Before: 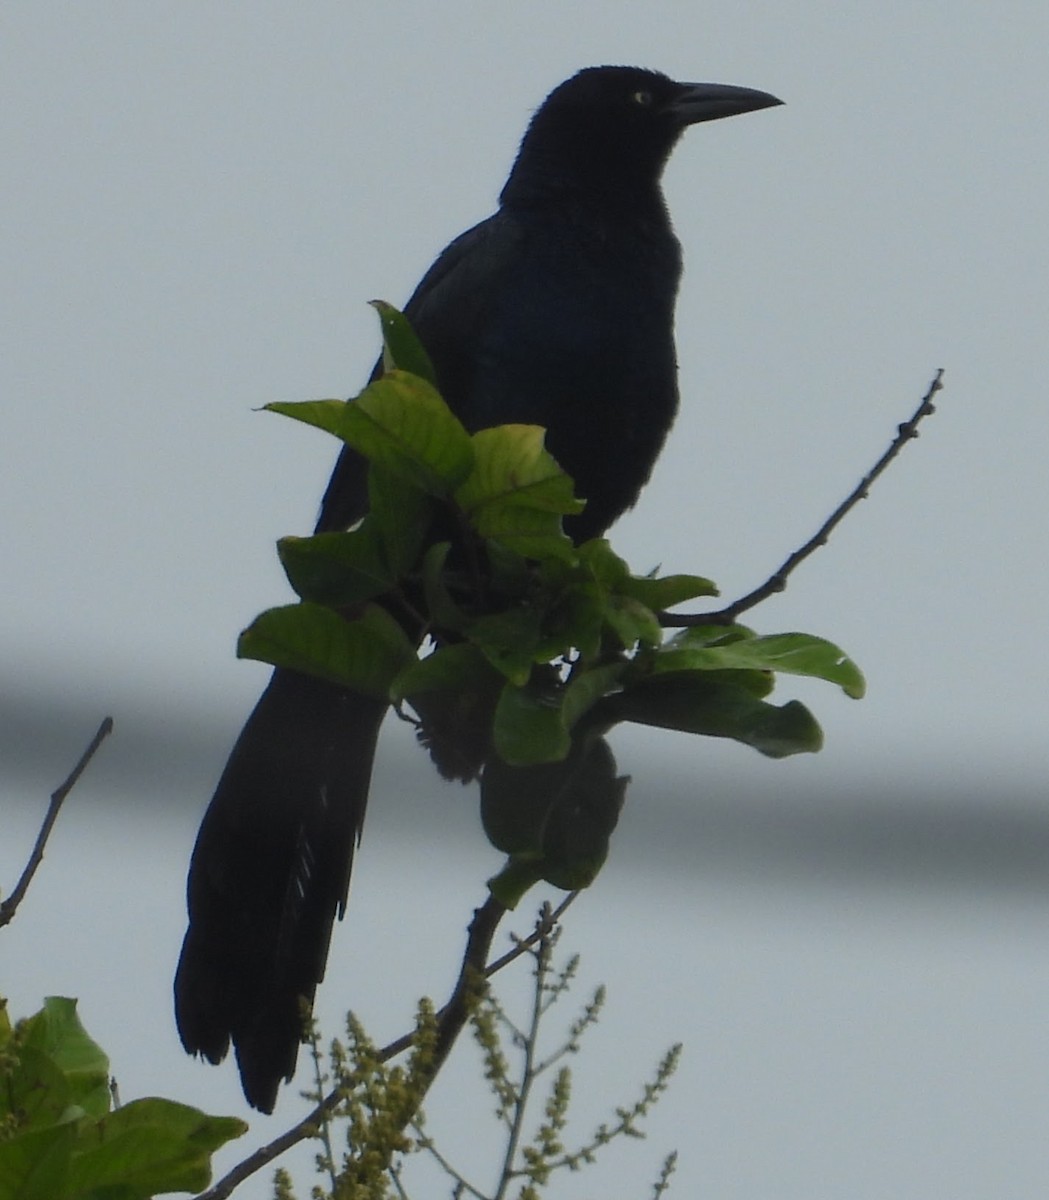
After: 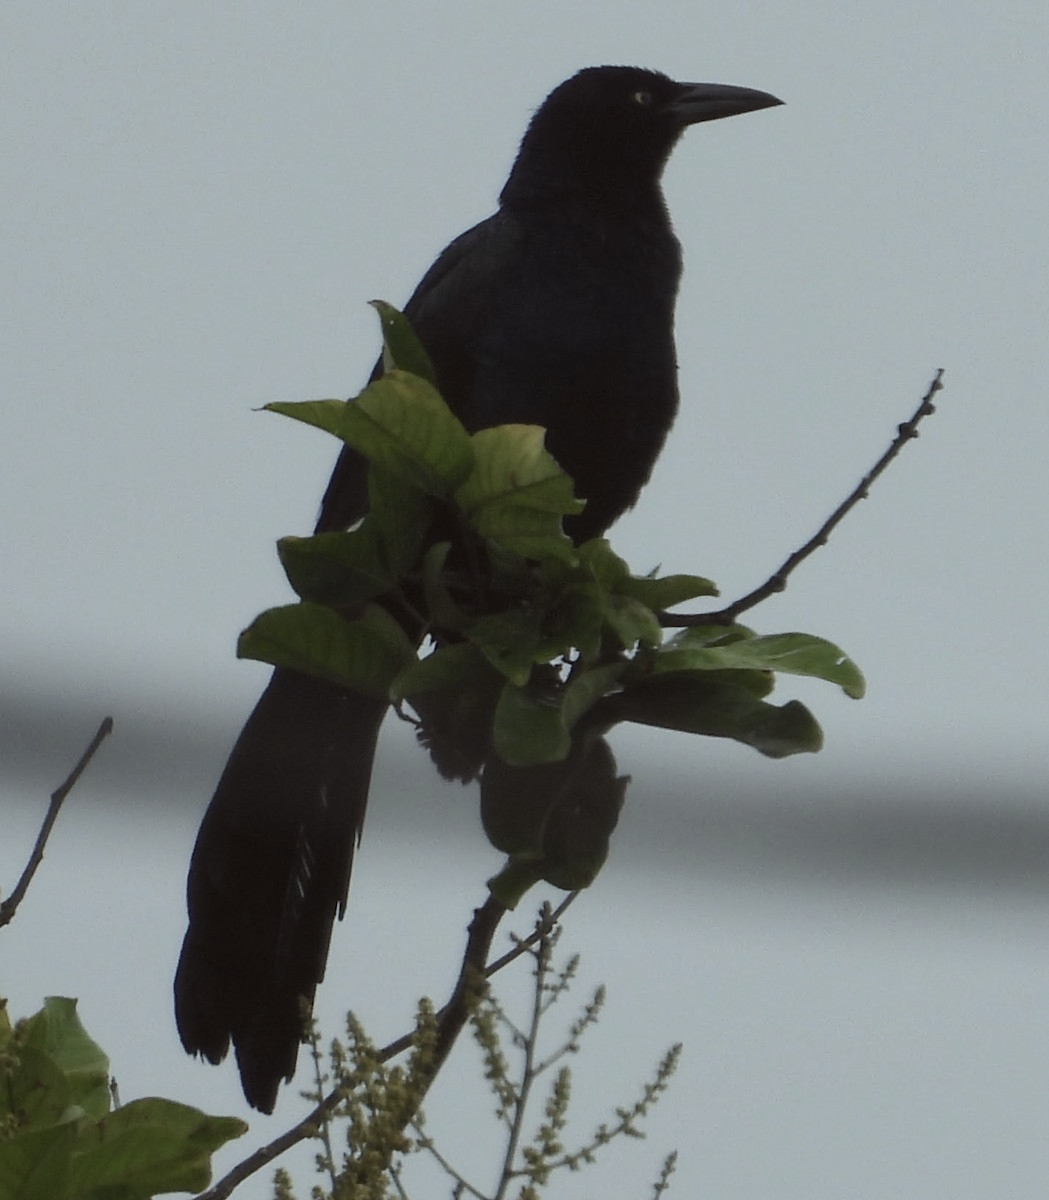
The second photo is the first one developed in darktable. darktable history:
shadows and highlights: shadows 25, highlights -25
contrast brightness saturation: contrast 0.1, saturation -0.36
color correction: highlights a* -2.73, highlights b* -2.09, shadows a* 2.41, shadows b* 2.73
